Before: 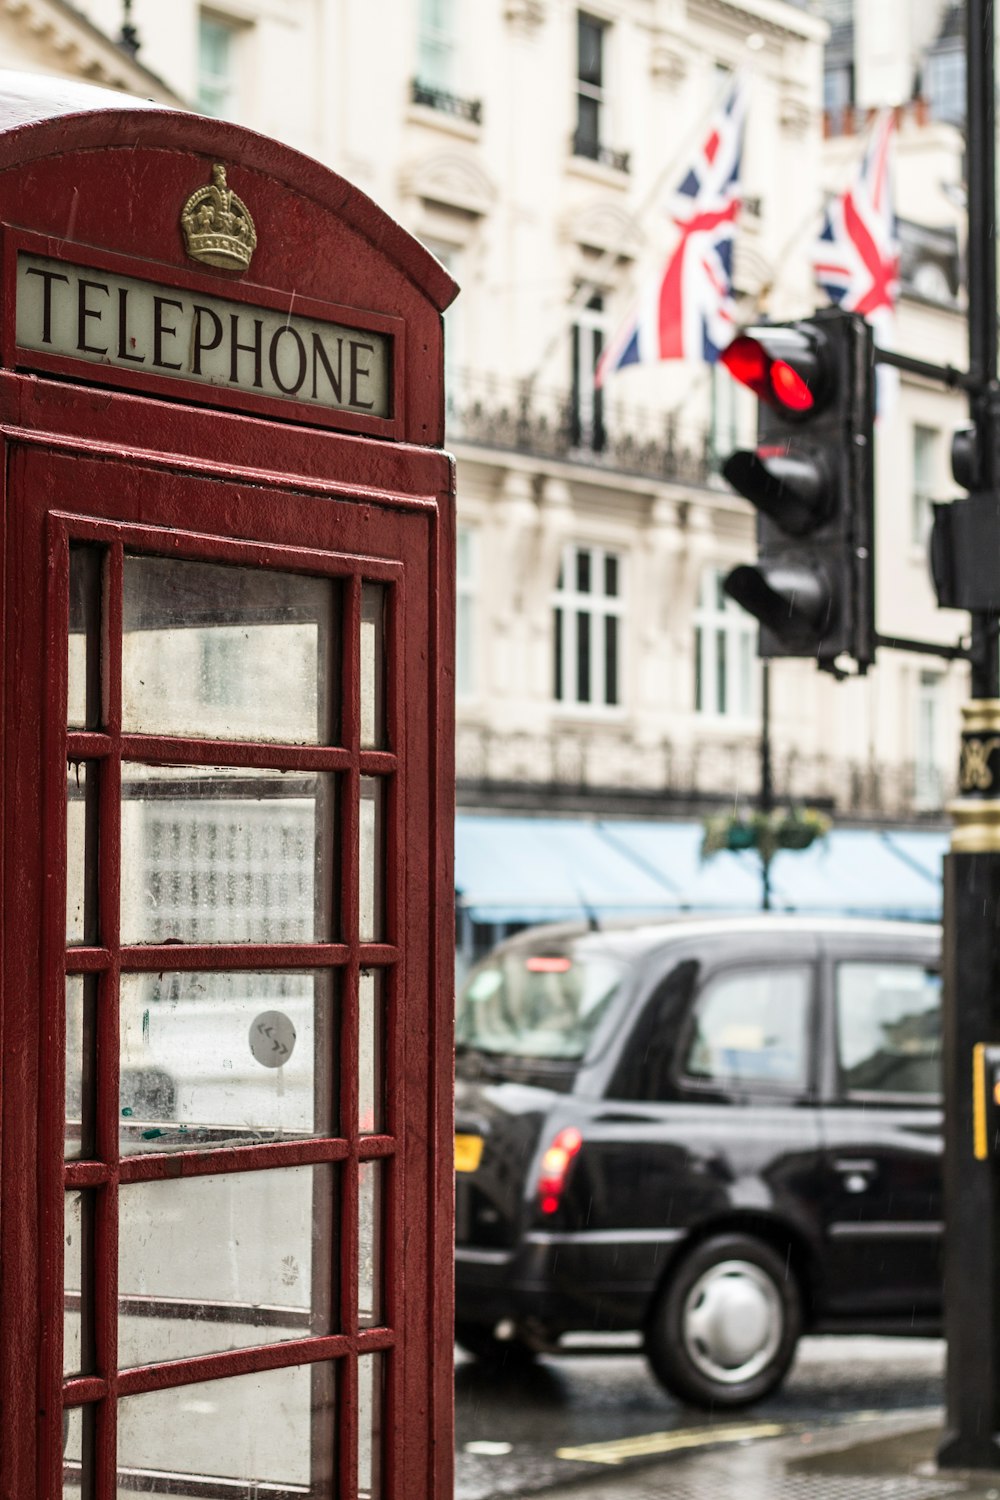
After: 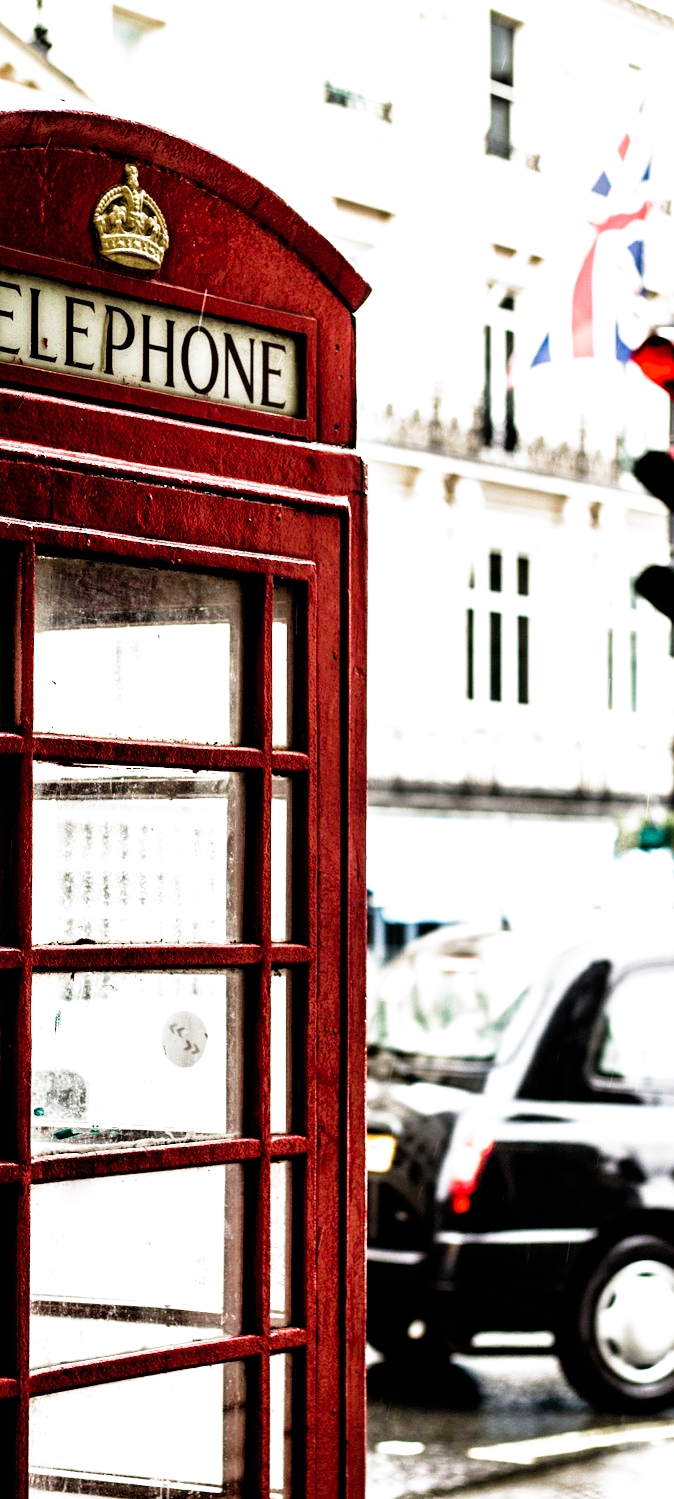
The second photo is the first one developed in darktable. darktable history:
color zones: curves: ch1 [(0, 0.469) (0.01, 0.469) (0.12, 0.446) (0.248, 0.469) (0.5, 0.5) (0.748, 0.5) (0.99, 0.469) (1, 0.469)]
crop and rotate: left 8.847%, right 23.664%
filmic rgb: black relative exposure -3.76 EV, white relative exposure 2.41 EV, threshold 5.99 EV, dynamic range scaling -49.75%, hardness 3.46, latitude 29.23%, contrast 1.802, preserve chrominance no, color science v4 (2020), enable highlight reconstruction true
exposure: exposure 0.927 EV, compensate highlight preservation false
tone equalizer: on, module defaults
